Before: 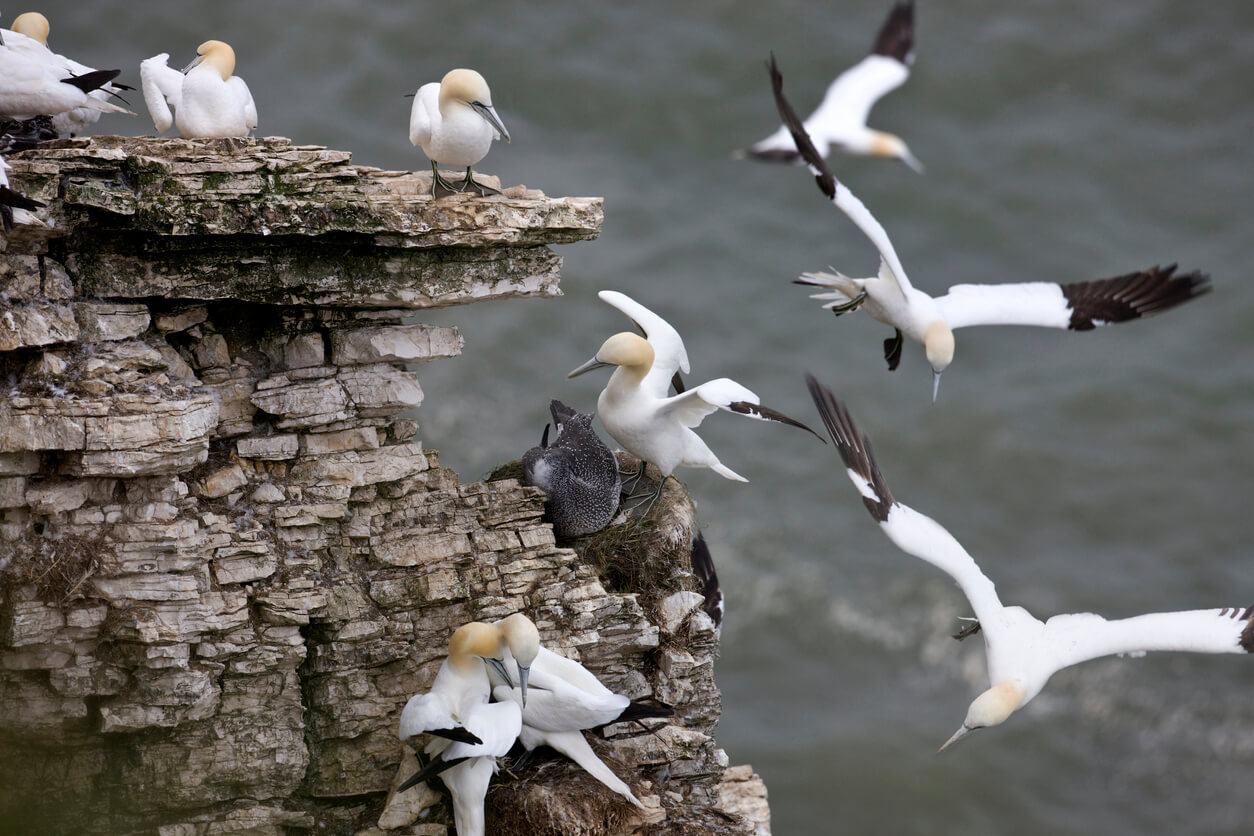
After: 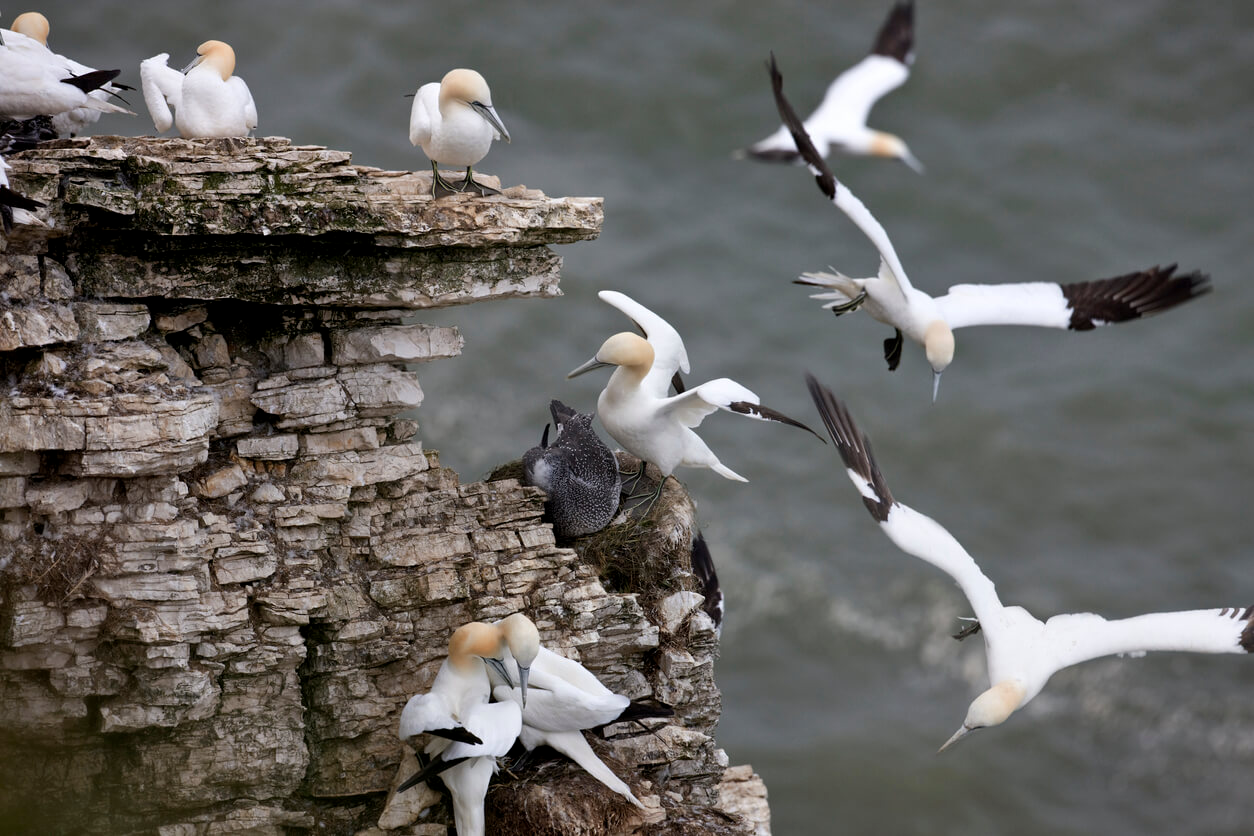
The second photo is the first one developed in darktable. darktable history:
color zones: curves: ch1 [(0, 0.469) (0.072, 0.457) (0.243, 0.494) (0.429, 0.5) (0.571, 0.5) (0.714, 0.5) (0.857, 0.5) (1, 0.469)]; ch2 [(0, 0.499) (0.143, 0.467) (0.242, 0.436) (0.429, 0.493) (0.571, 0.5) (0.714, 0.5) (0.857, 0.5) (1, 0.499)]
color balance: mode lift, gamma, gain (sRGB), lift [0.97, 1, 1, 1], gamma [1.03, 1, 1, 1]
